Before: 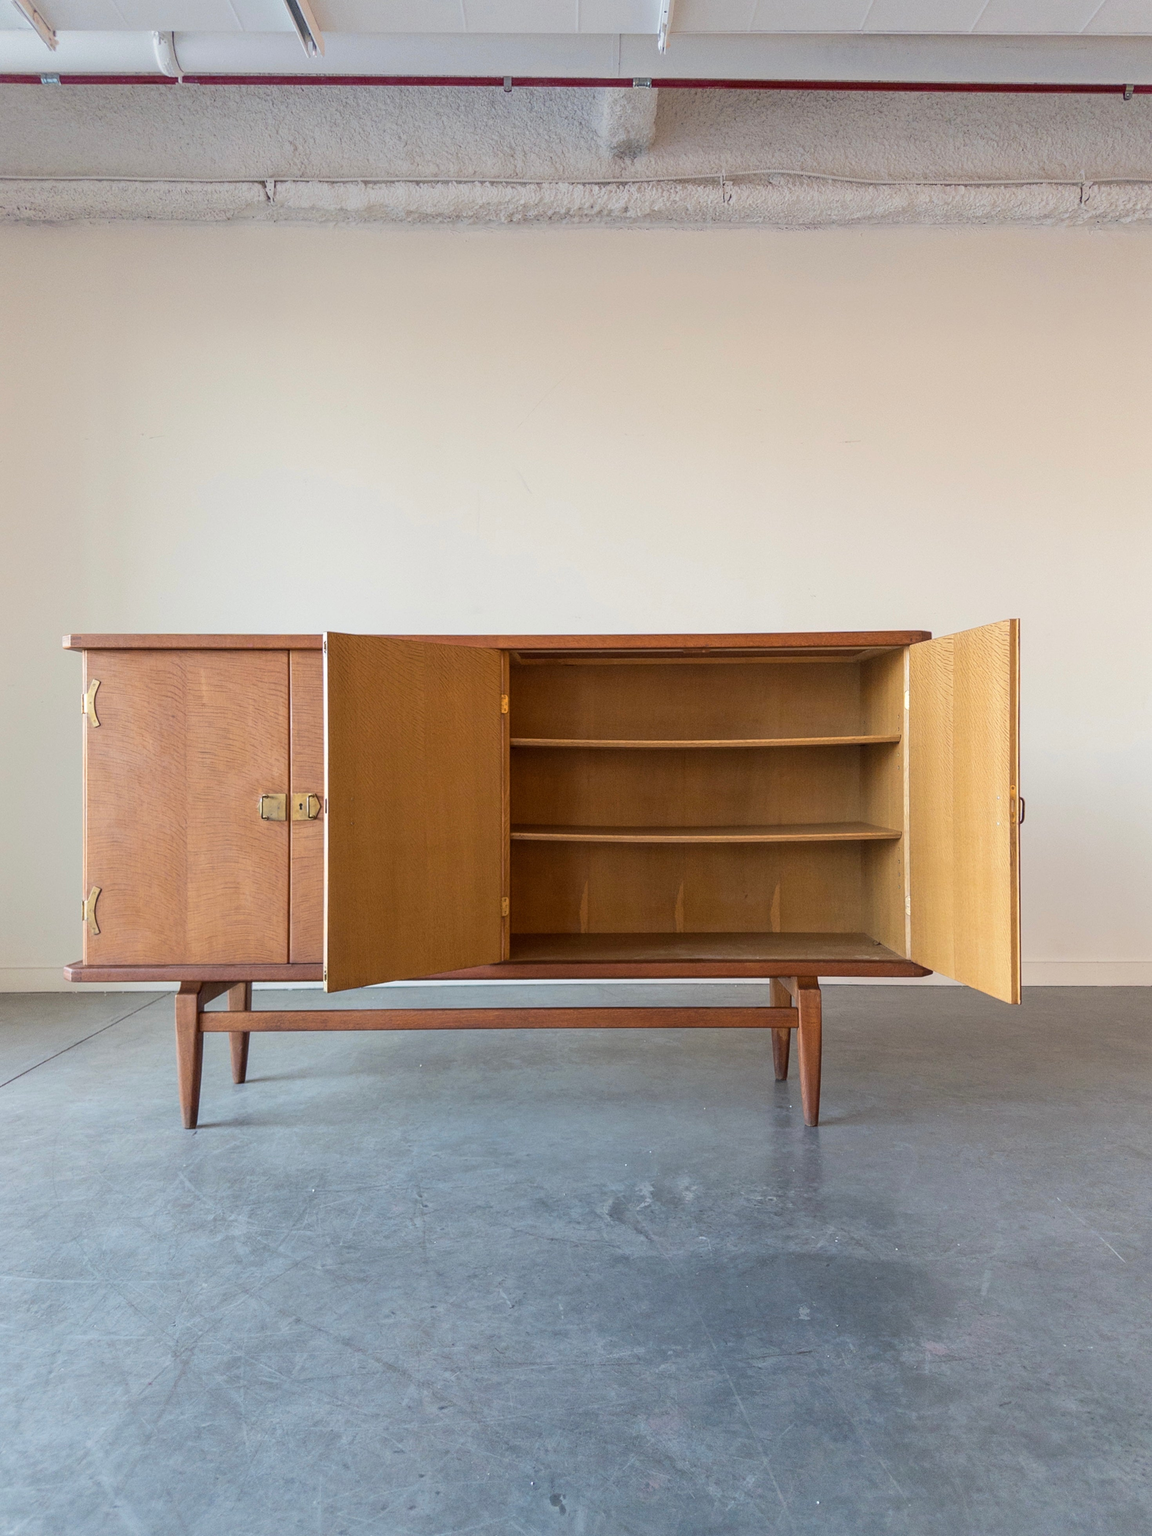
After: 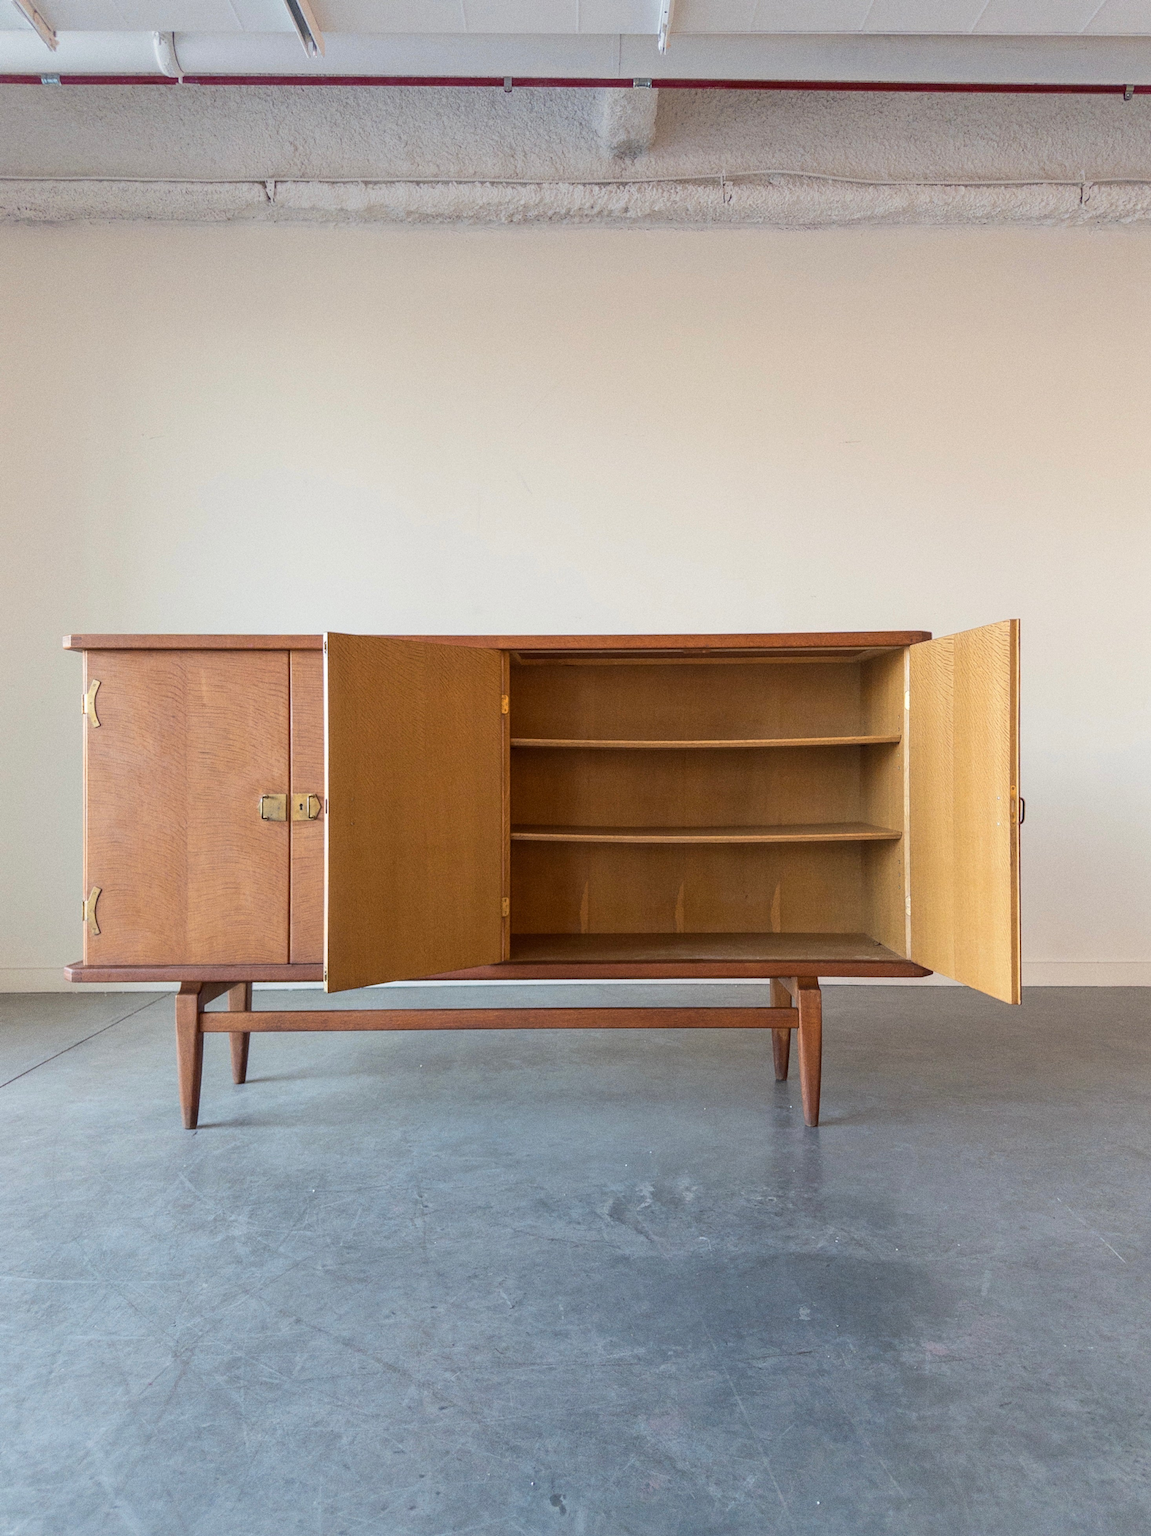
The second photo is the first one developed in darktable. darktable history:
grain: coarseness 0.47 ISO
bloom: size 9%, threshold 100%, strength 7%
